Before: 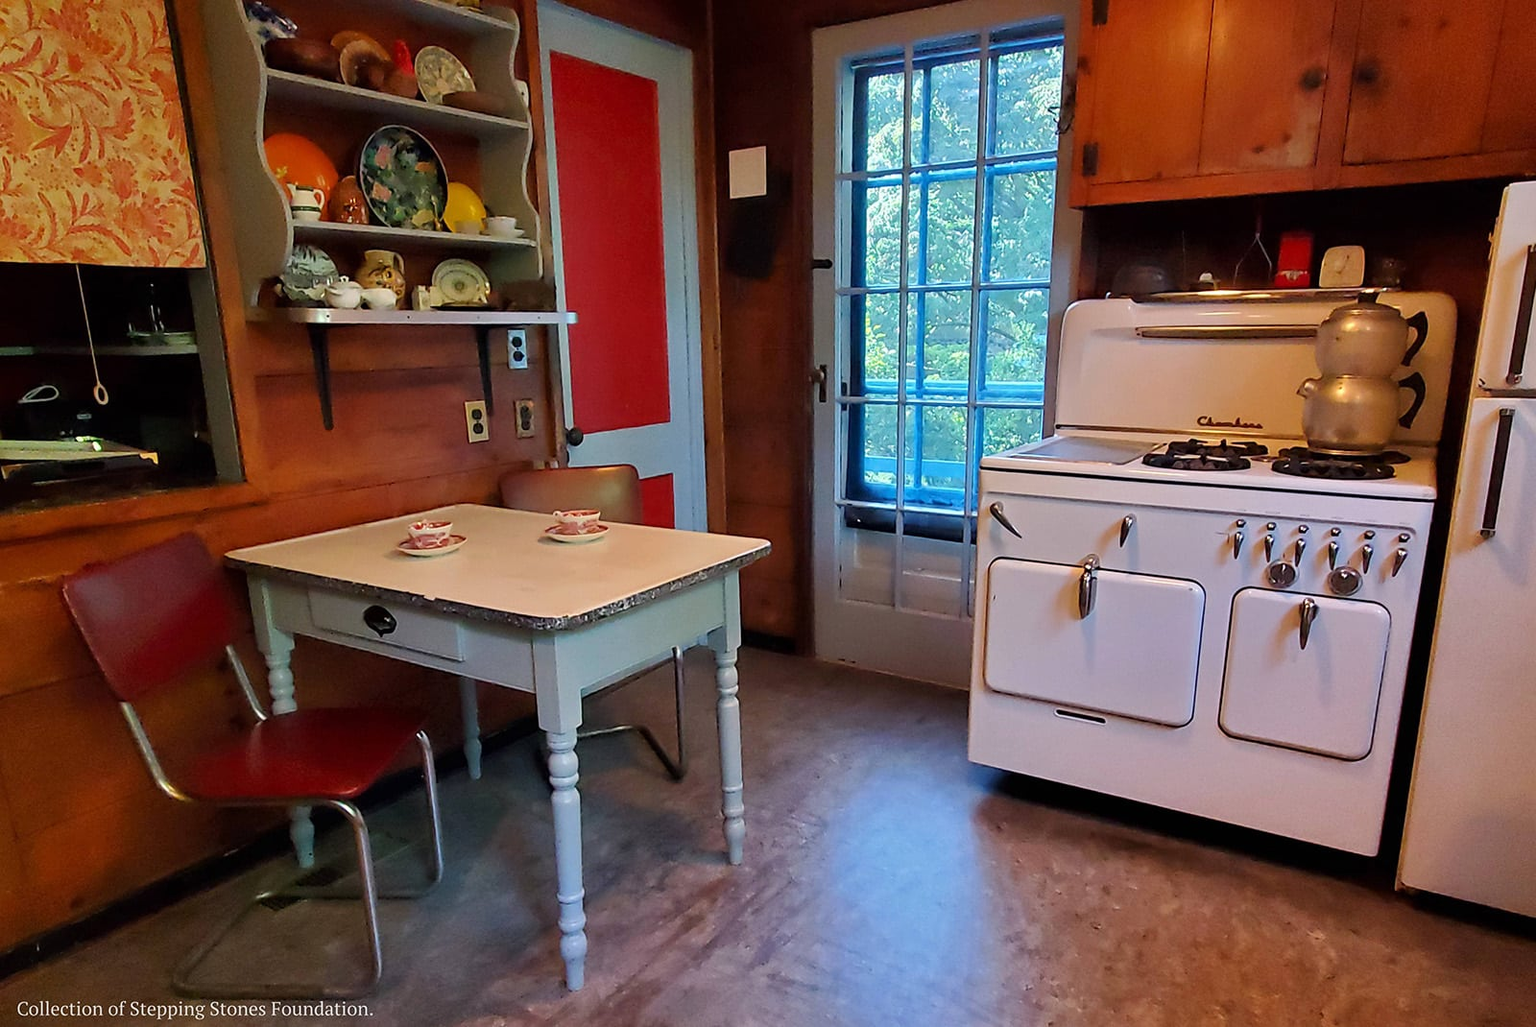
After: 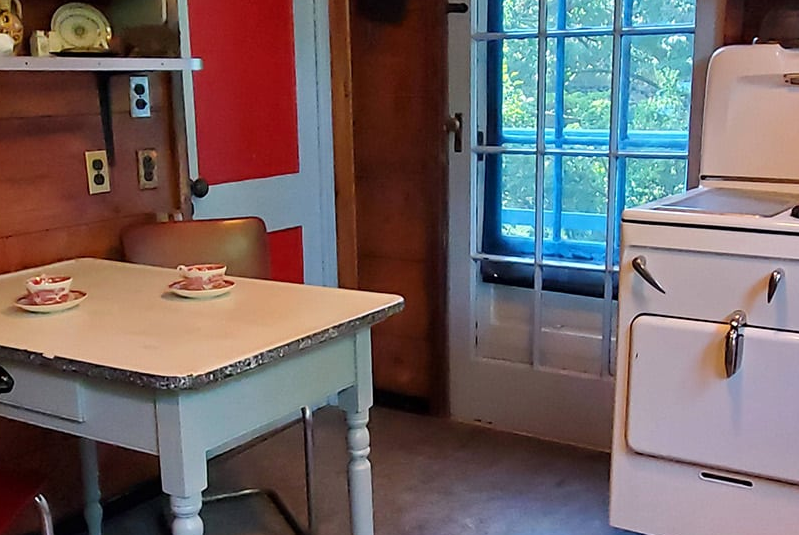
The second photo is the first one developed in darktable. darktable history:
crop: left 25%, top 25%, right 25%, bottom 25%
tone equalizer: on, module defaults
